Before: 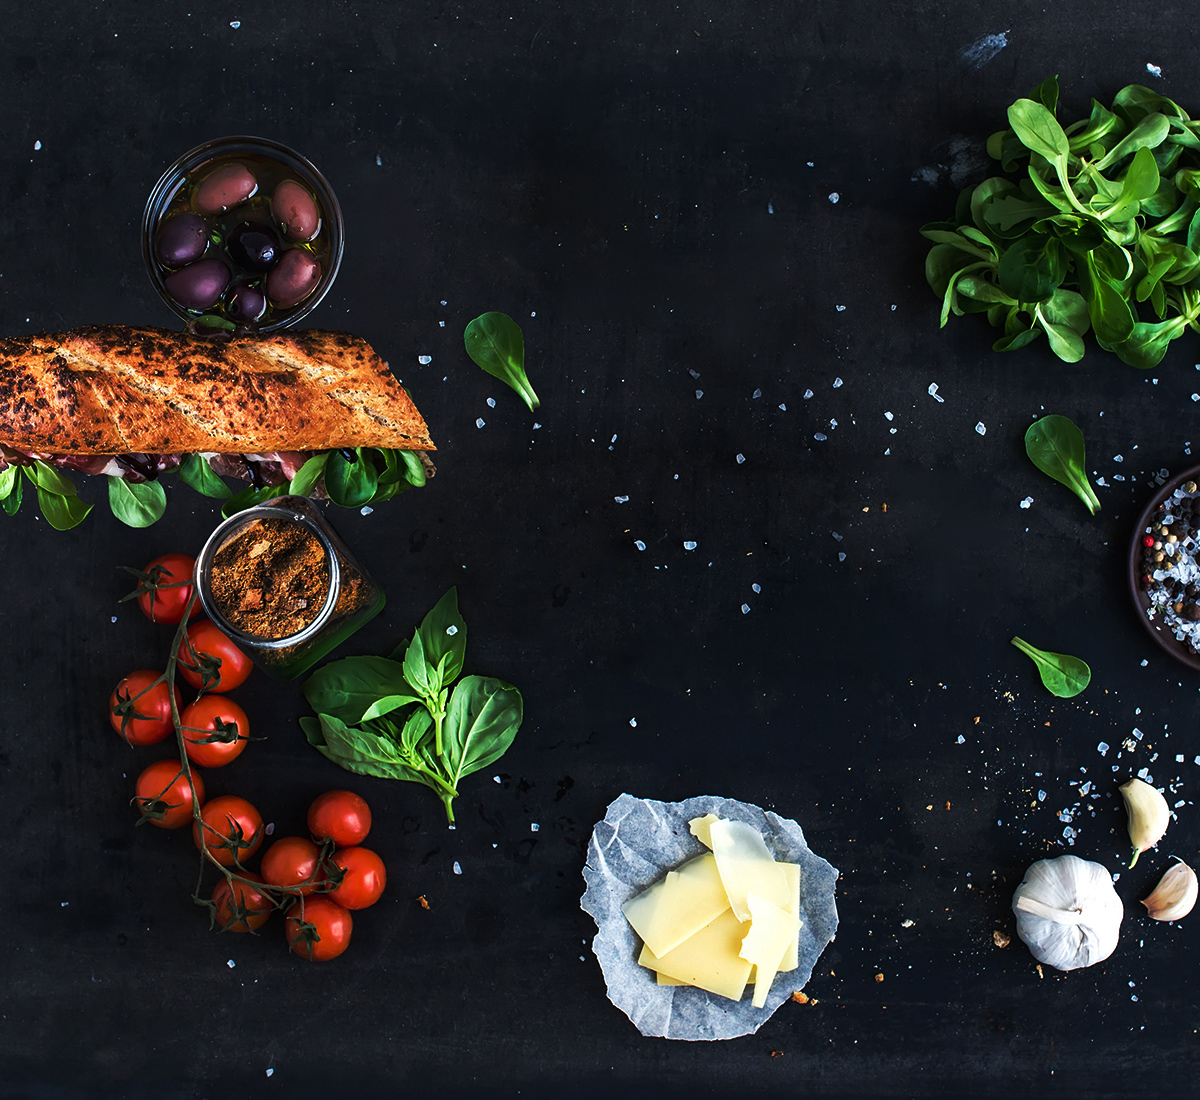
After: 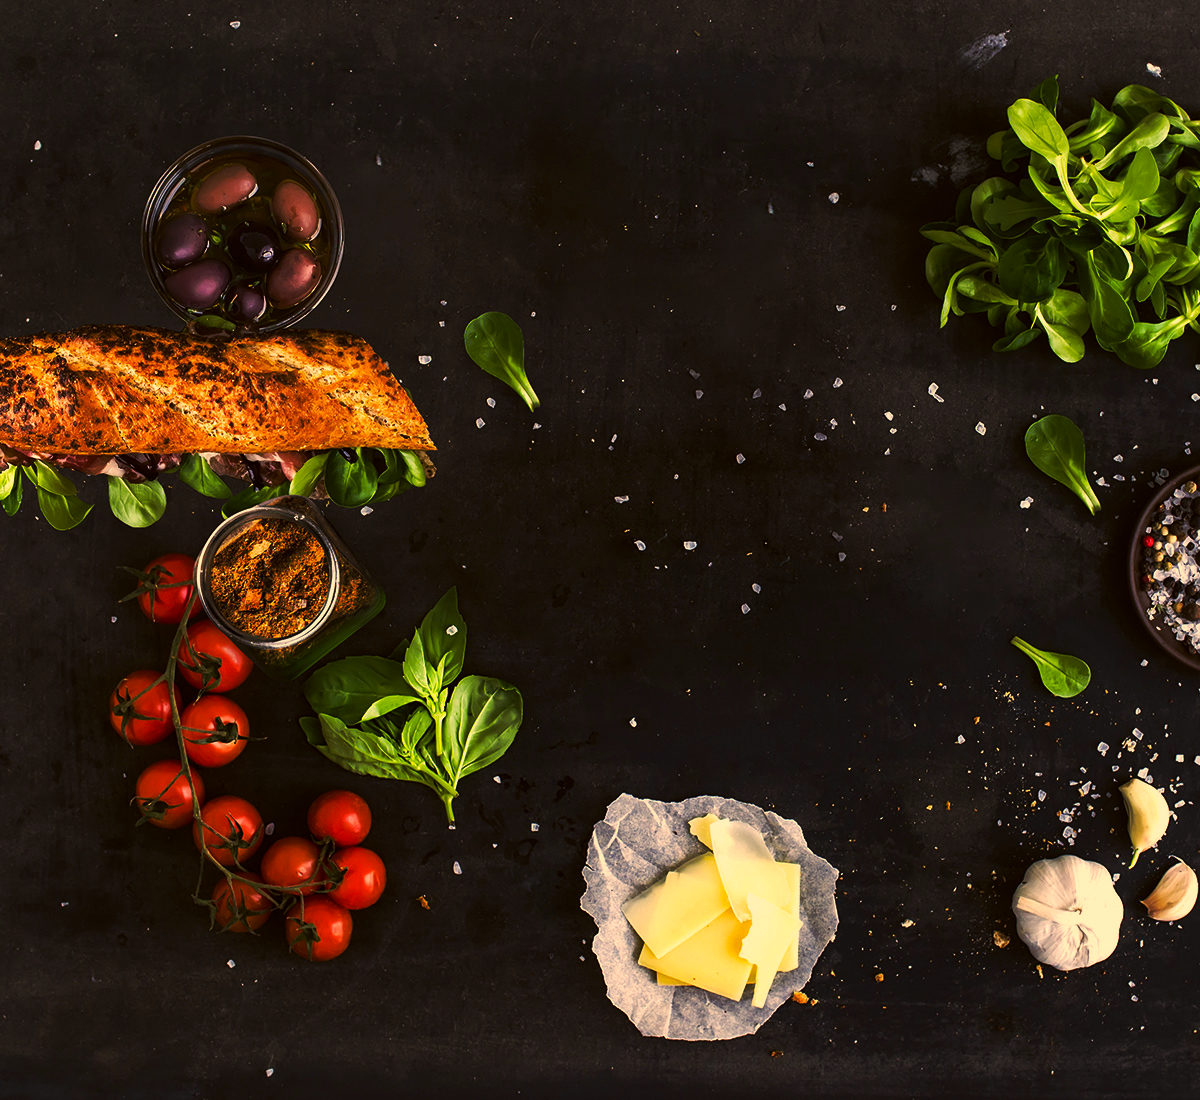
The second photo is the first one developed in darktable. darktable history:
contrast brightness saturation: saturation -0.05
color correction: highlights a* 17.94, highlights b* 35.39, shadows a* 1.48, shadows b* 6.42, saturation 1.01
